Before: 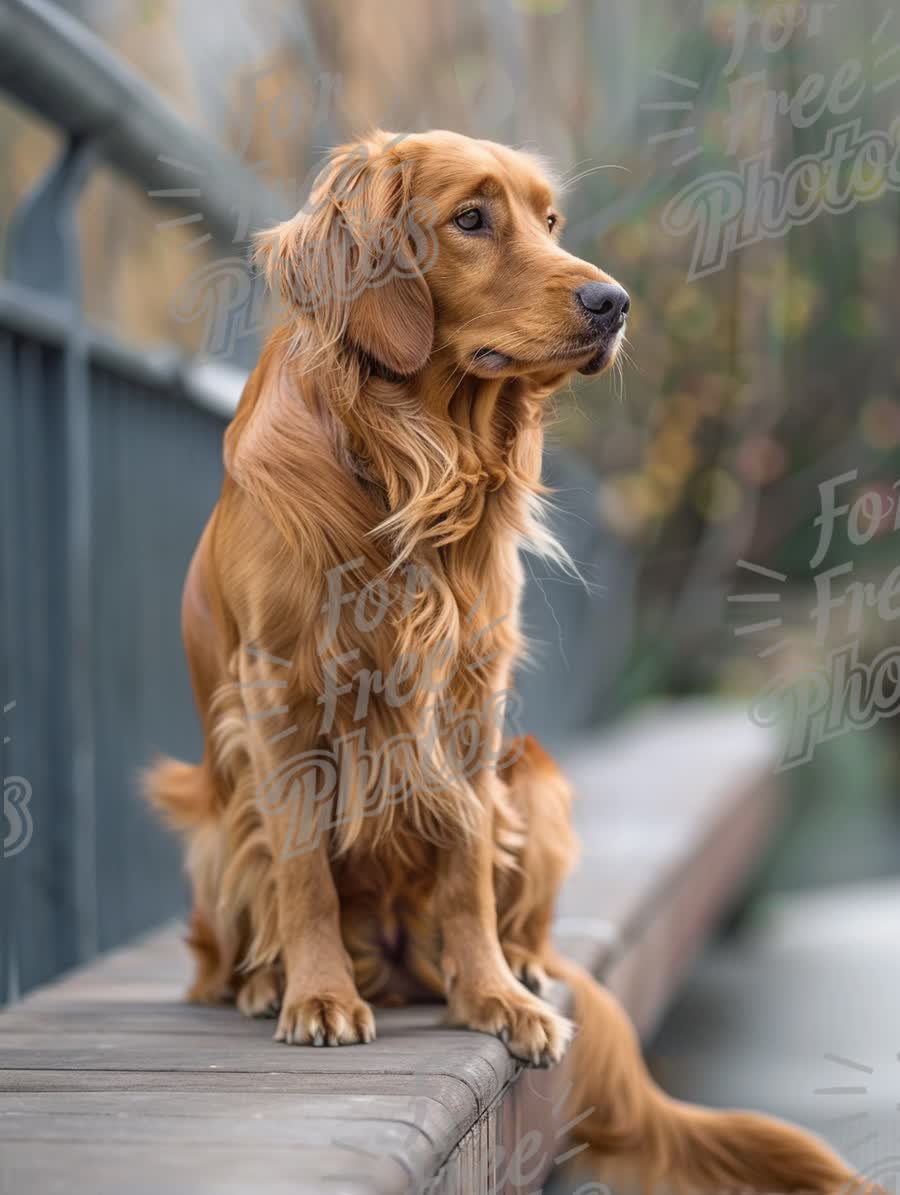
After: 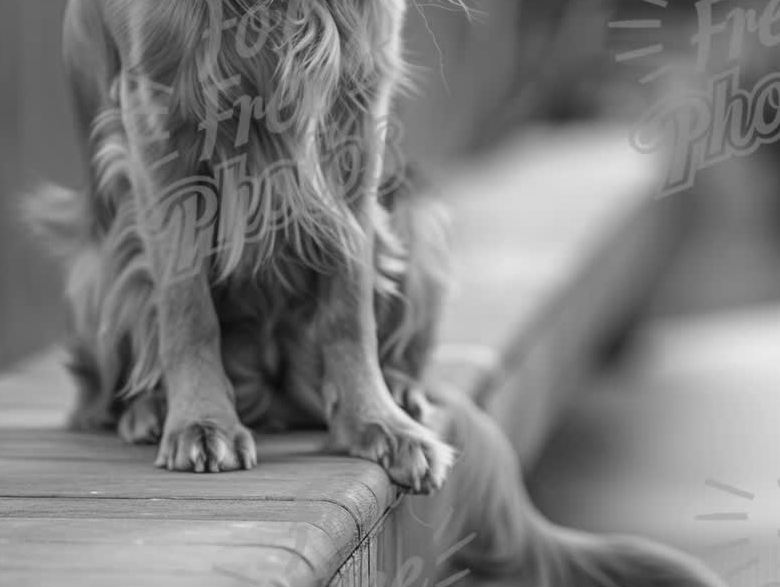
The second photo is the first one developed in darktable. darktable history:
color calibration: output gray [0.21, 0.42, 0.37, 0], illuminant as shot in camera, x 0.37, y 0.382, temperature 4316.15 K
crop and rotate: left 13.302%, top 48.067%, bottom 2.773%
